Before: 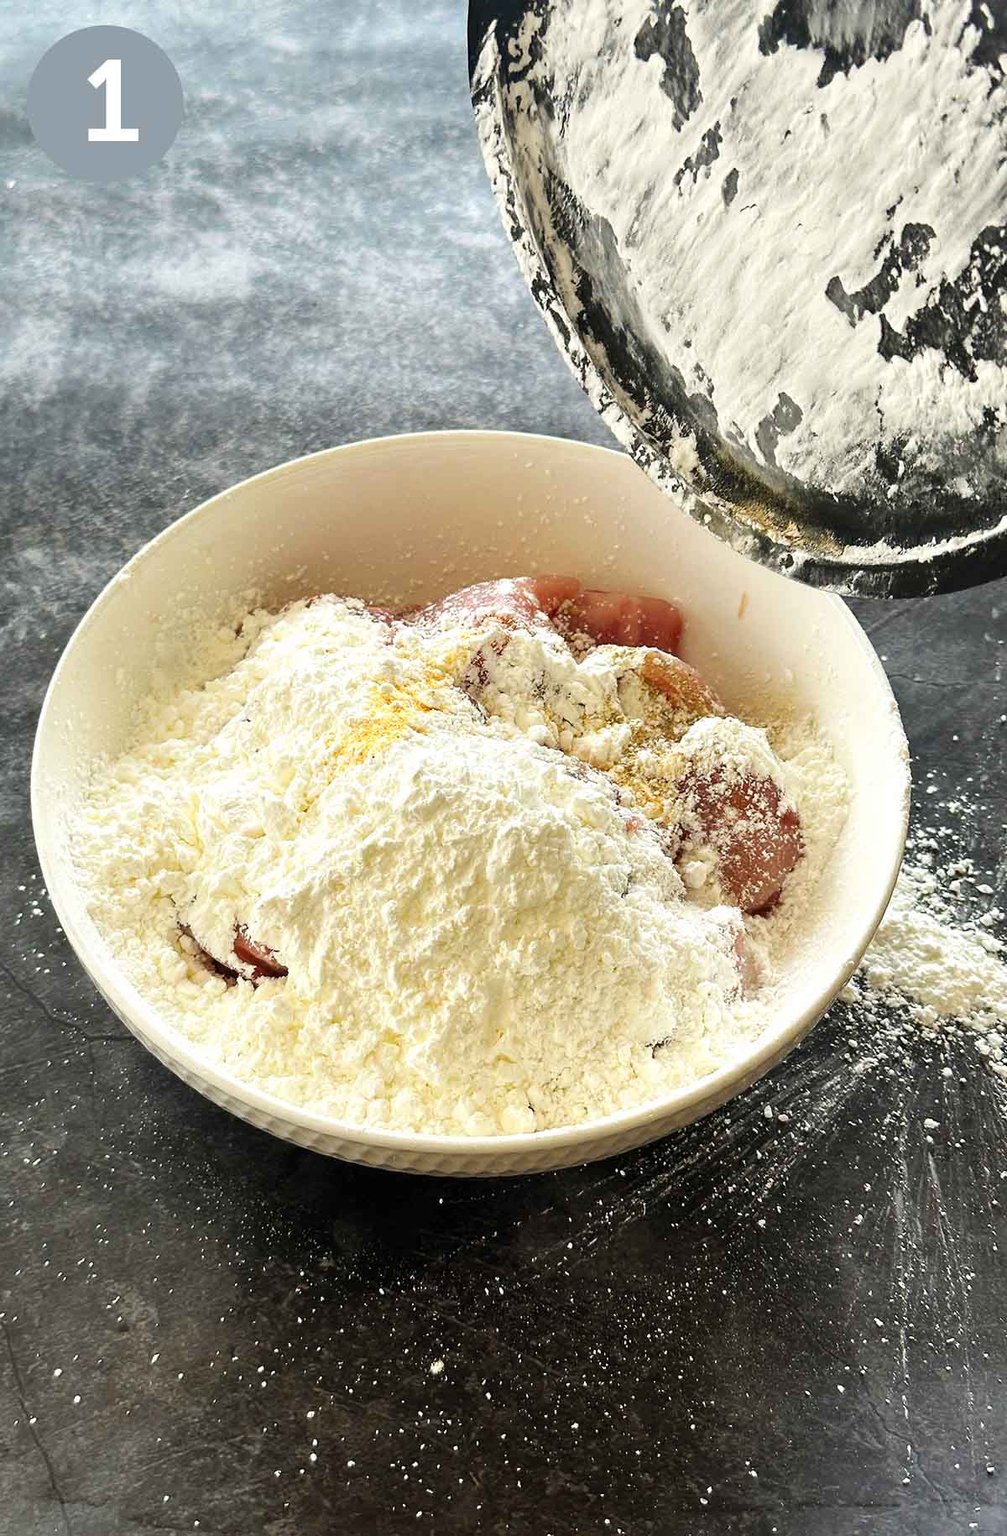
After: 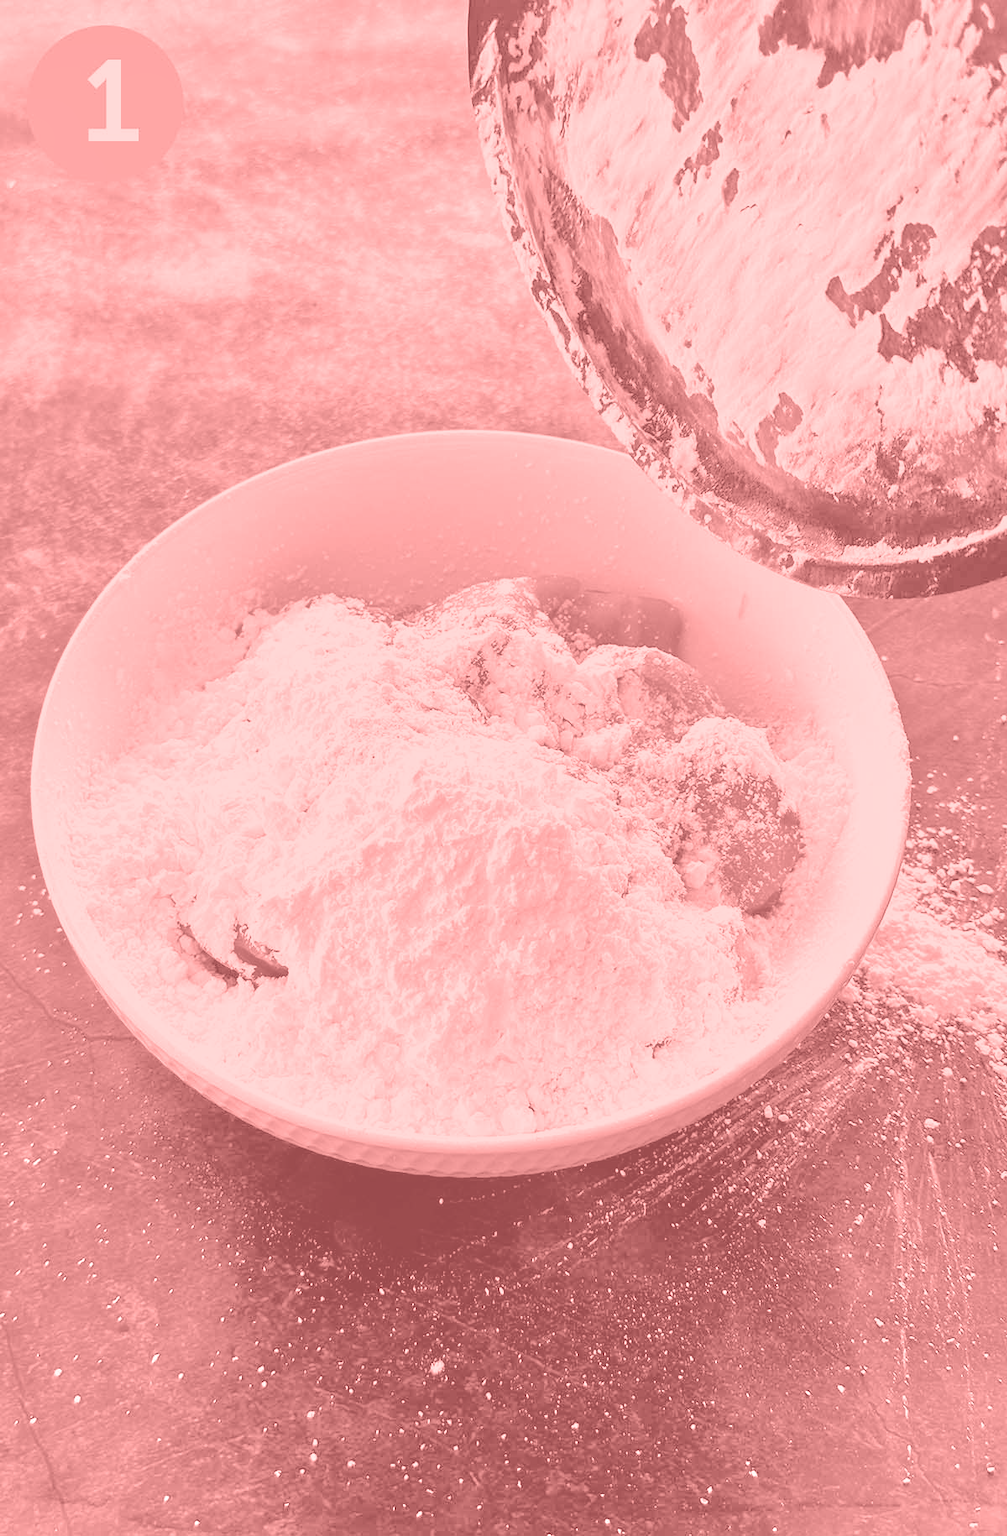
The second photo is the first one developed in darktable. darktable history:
tone equalizer: -7 EV 0.15 EV, -6 EV 0.6 EV, -5 EV 1.15 EV, -4 EV 1.33 EV, -3 EV 1.15 EV, -2 EV 0.6 EV, -1 EV 0.15 EV, mask exposure compensation -0.5 EV
colorize: saturation 51%, source mix 50.67%, lightness 50.67%
exposure: exposure 0.207 EV, compensate highlight preservation false
